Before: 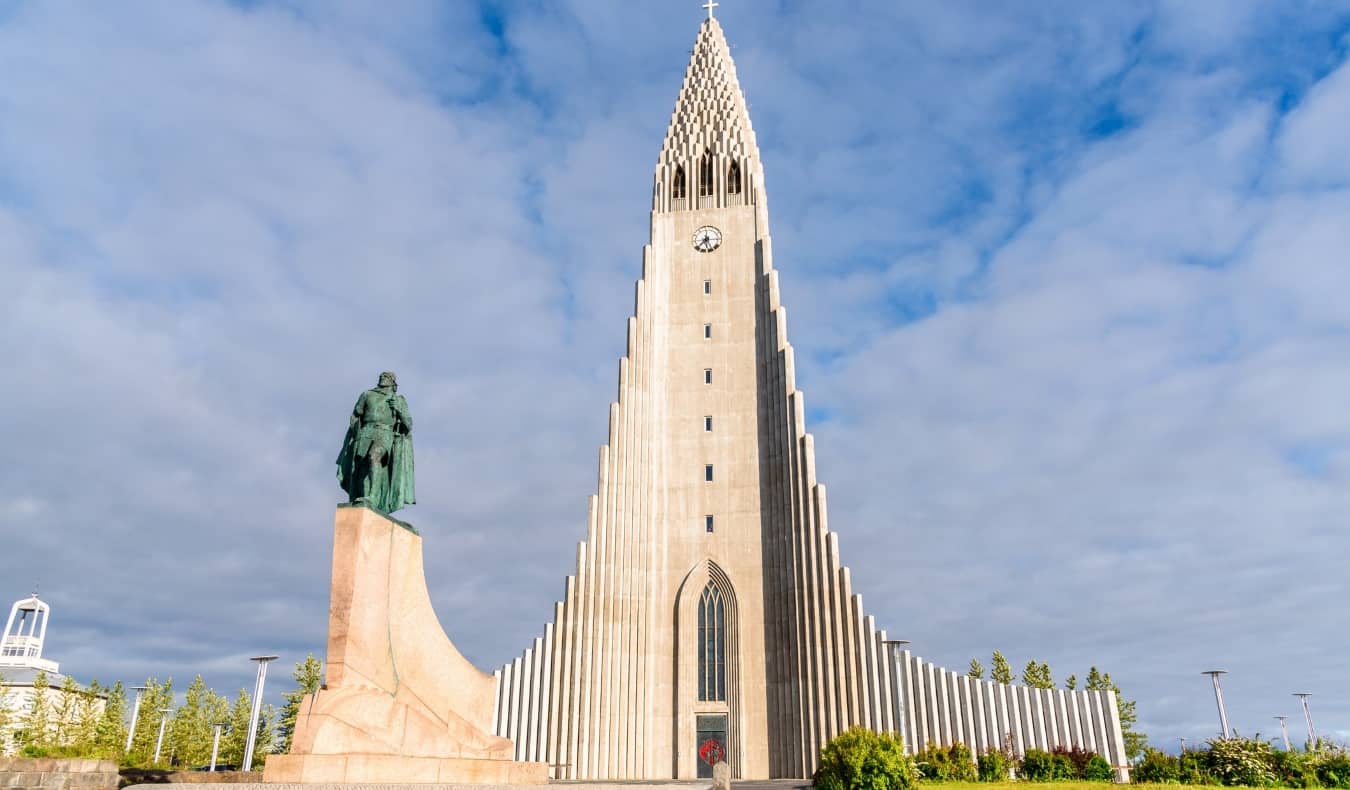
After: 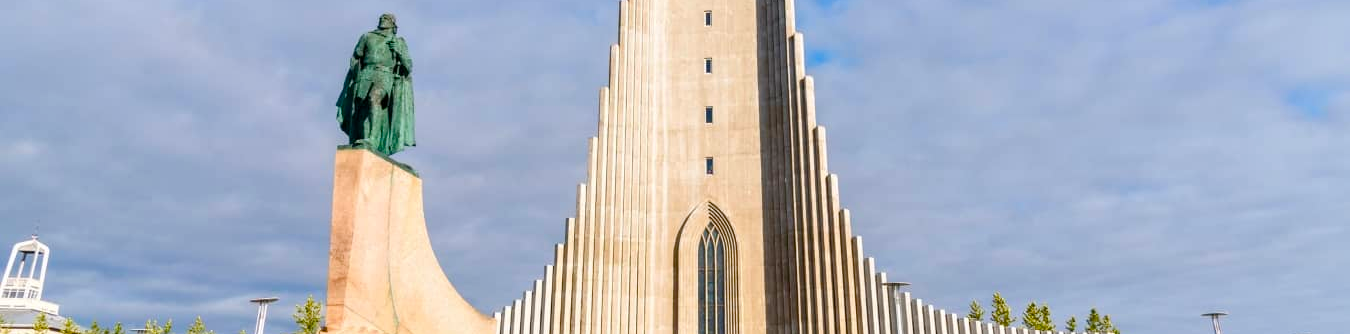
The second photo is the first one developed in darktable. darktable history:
crop: top 45.369%, bottom 12.267%
color correction: highlights b* -0.016
color balance rgb: linear chroma grading › global chroma 8.937%, perceptual saturation grading › global saturation 20.562%, perceptual saturation grading › highlights -19.905%, perceptual saturation grading › shadows 29.645%, global vibrance 15.029%
tone equalizer: on, module defaults
